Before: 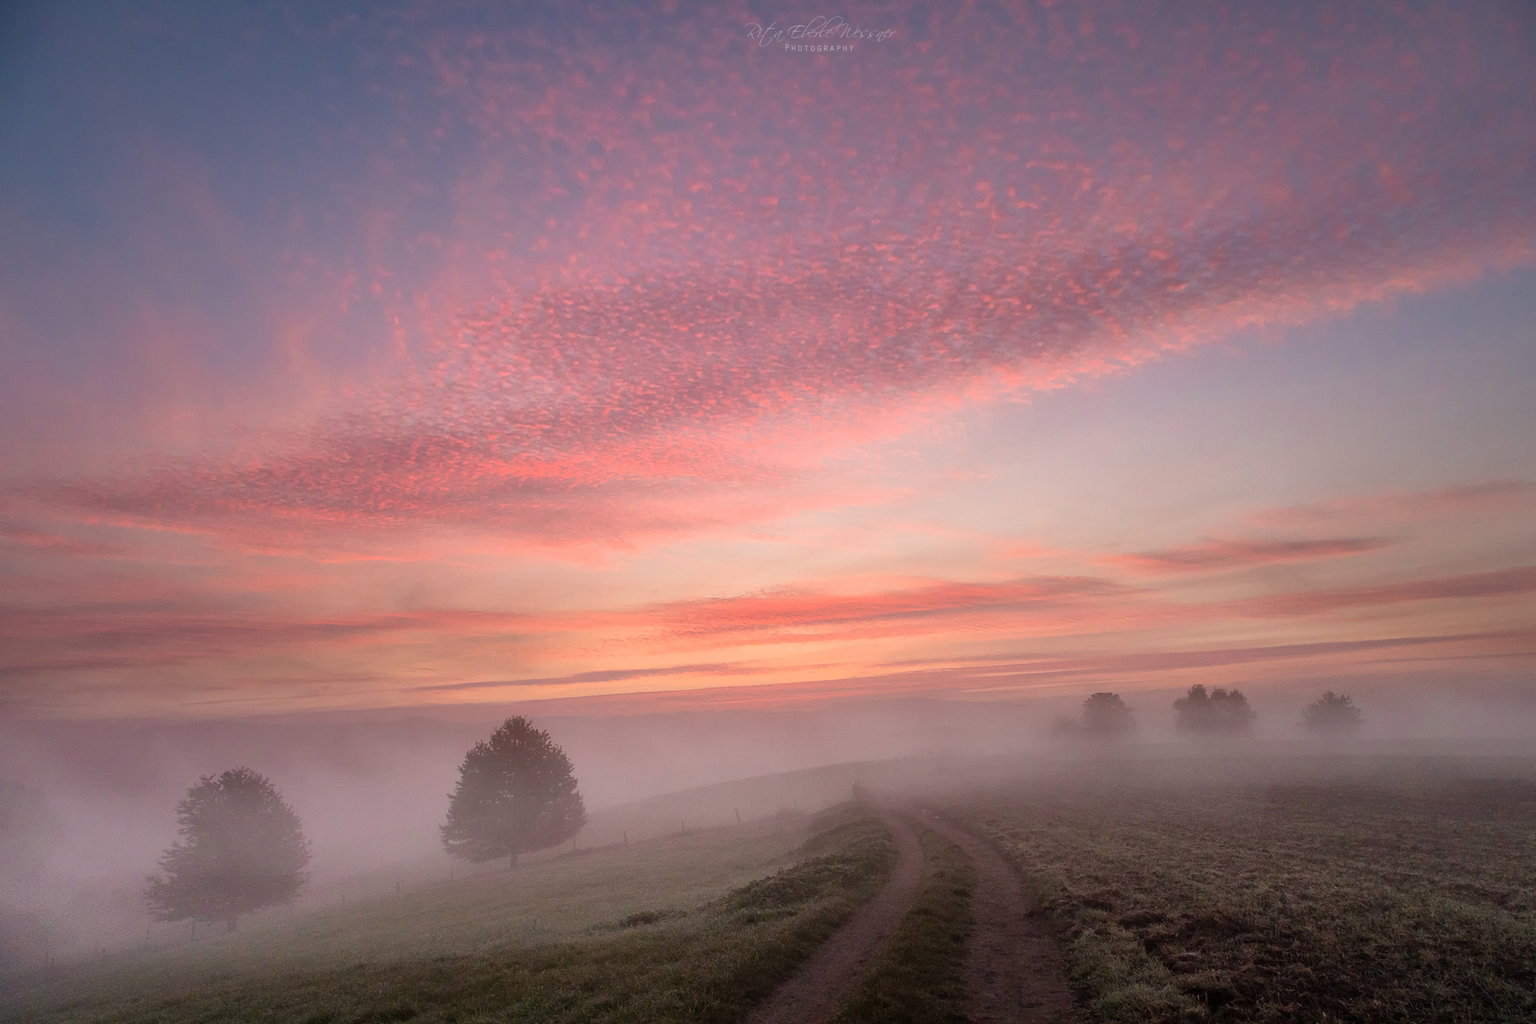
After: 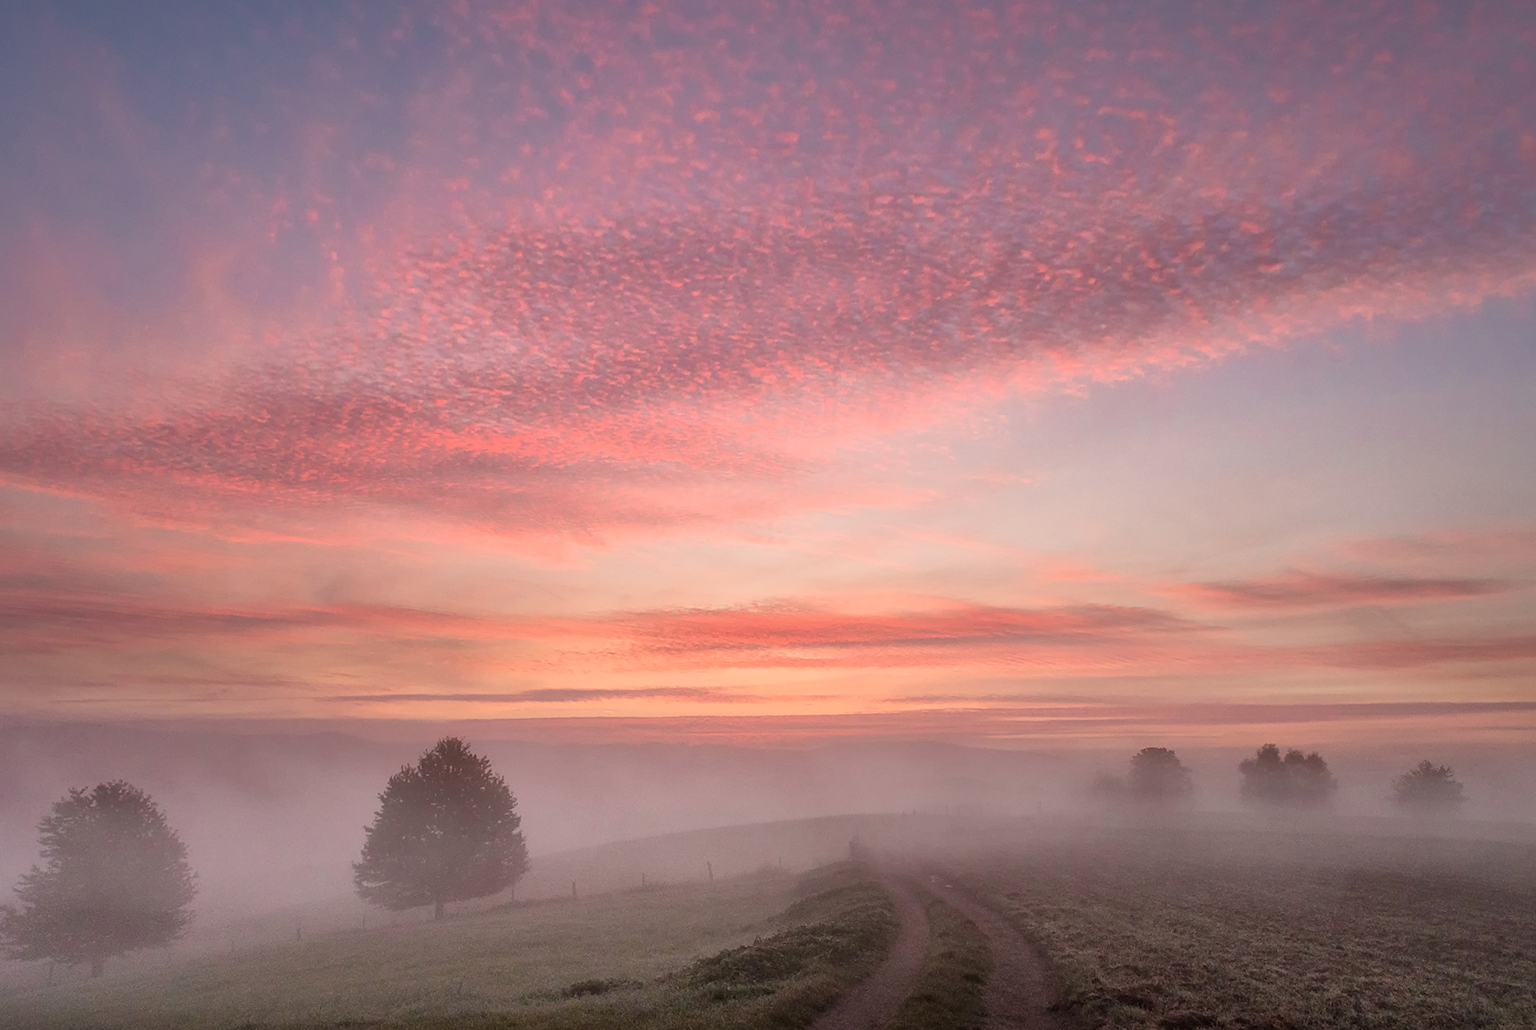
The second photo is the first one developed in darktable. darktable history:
local contrast: mode bilateral grid, contrast 20, coarseness 49, detail 119%, midtone range 0.2
crop and rotate: angle -3.13°, left 5.089%, top 5.17%, right 4.78%, bottom 4.121%
